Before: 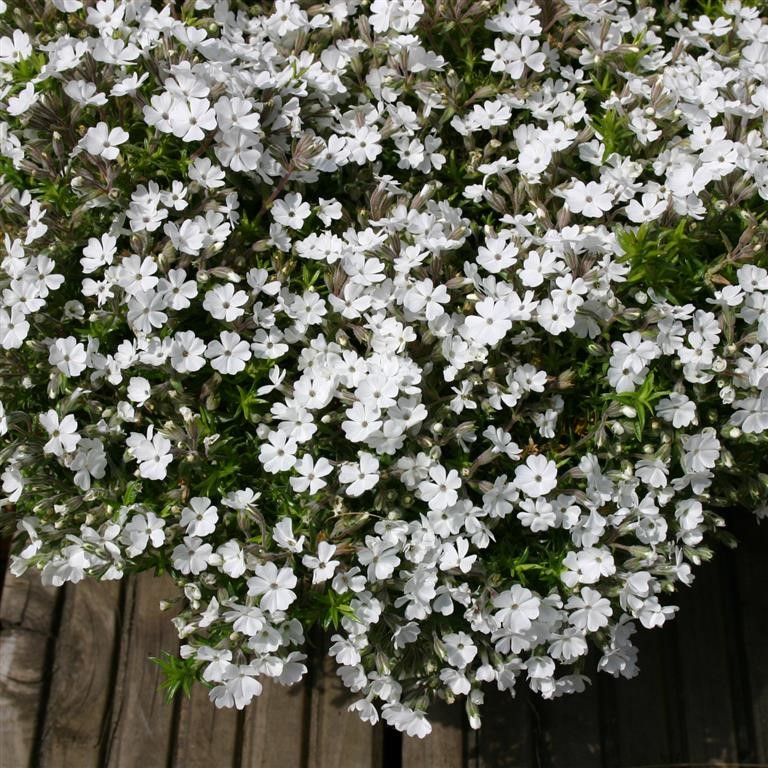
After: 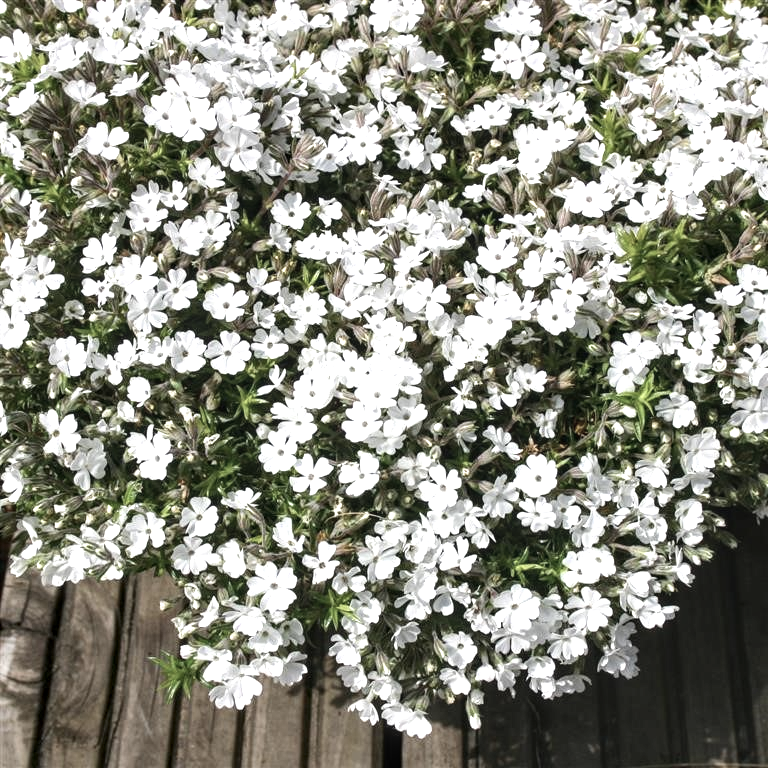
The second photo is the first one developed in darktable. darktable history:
exposure: black level correction 0, exposure 1 EV, compensate highlight preservation false
contrast brightness saturation: contrast 0.1, saturation -0.36
local contrast: detail 130%
